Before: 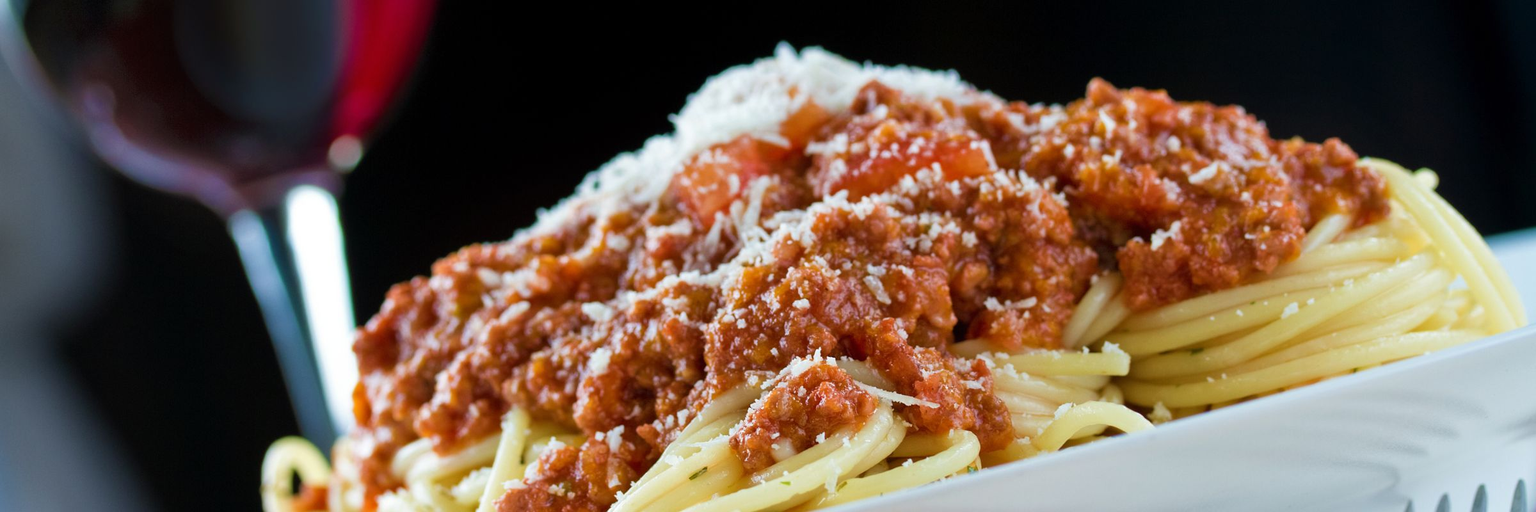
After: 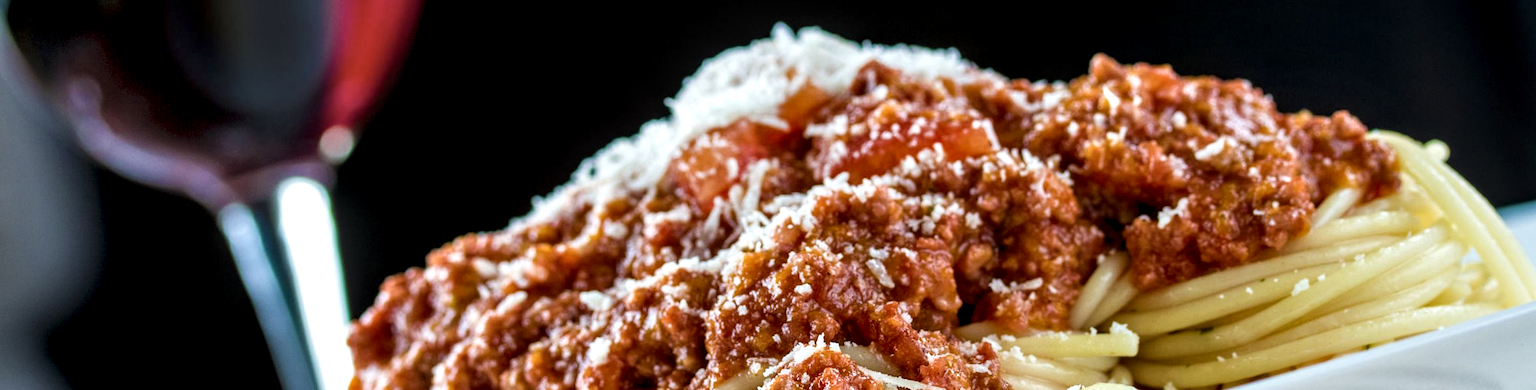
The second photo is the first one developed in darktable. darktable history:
rotate and perspective: rotation -1°, crop left 0.011, crop right 0.989, crop top 0.025, crop bottom 0.975
local contrast: highlights 79%, shadows 56%, detail 175%, midtone range 0.428
crop: top 3.857%, bottom 21.132%
